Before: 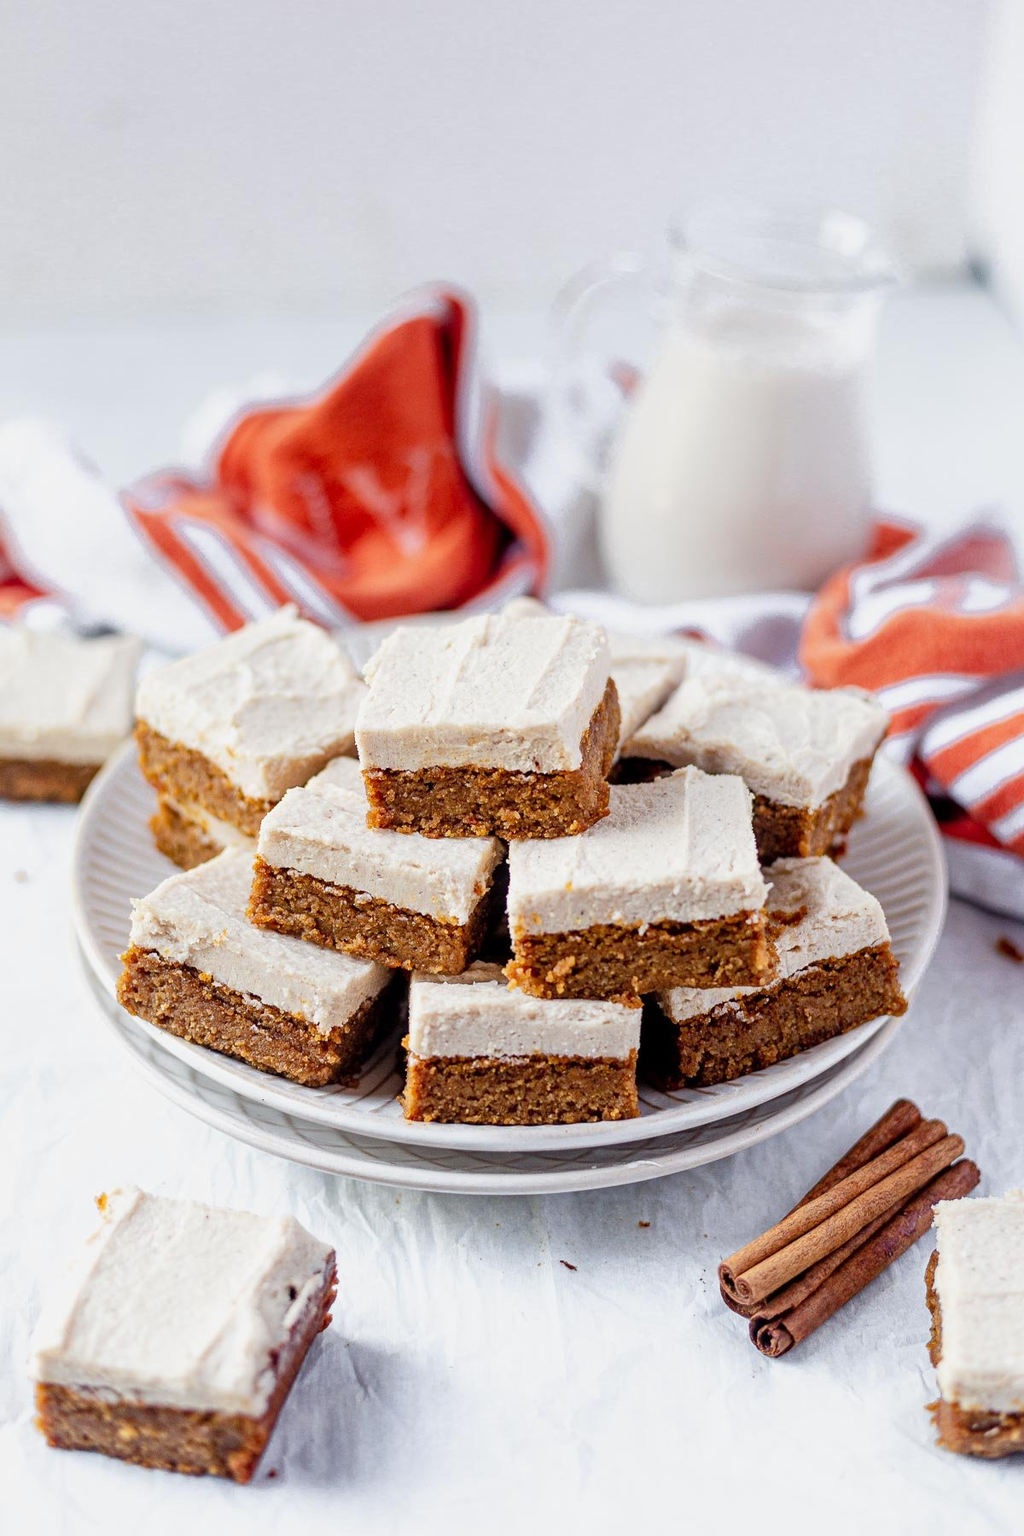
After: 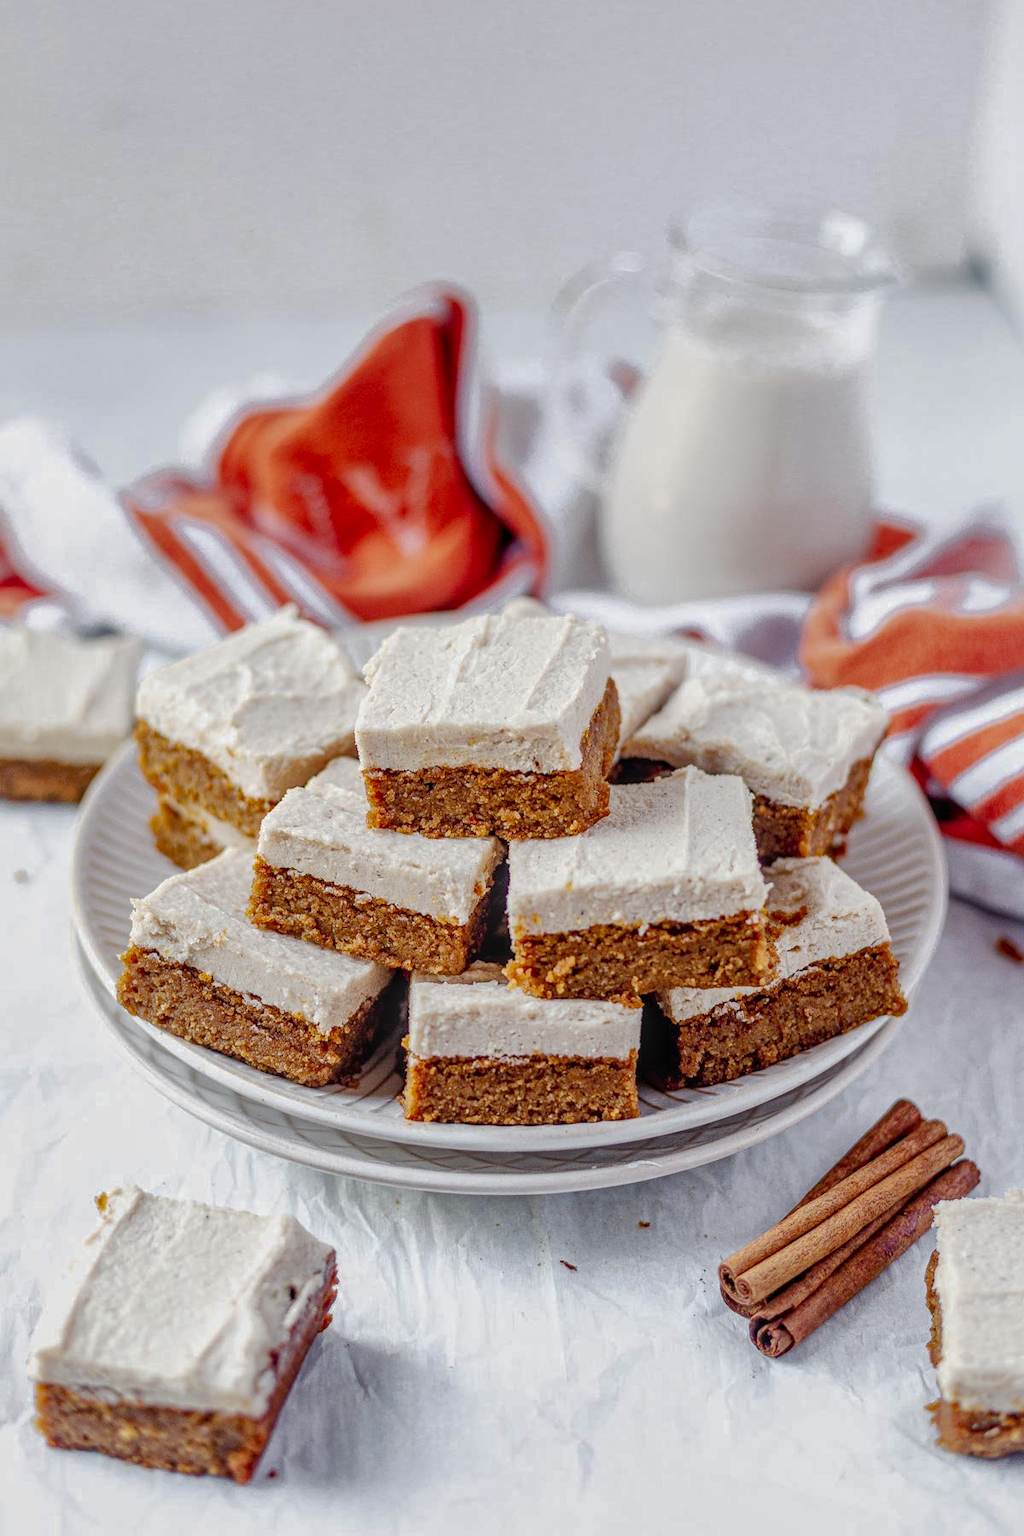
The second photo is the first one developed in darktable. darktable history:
local contrast: highlights 3%, shadows 3%, detail 133%
shadows and highlights: highlights color adjustment 42.61%
base curve: curves: ch0 [(0, 0) (0.235, 0.266) (0.503, 0.496) (0.786, 0.72) (1, 1)], exposure shift 0.584, preserve colors none
color zones: curves: ch0 [(0.25, 0.5) (0.463, 0.627) (0.484, 0.637) (0.75, 0.5)], mix 41.37%
